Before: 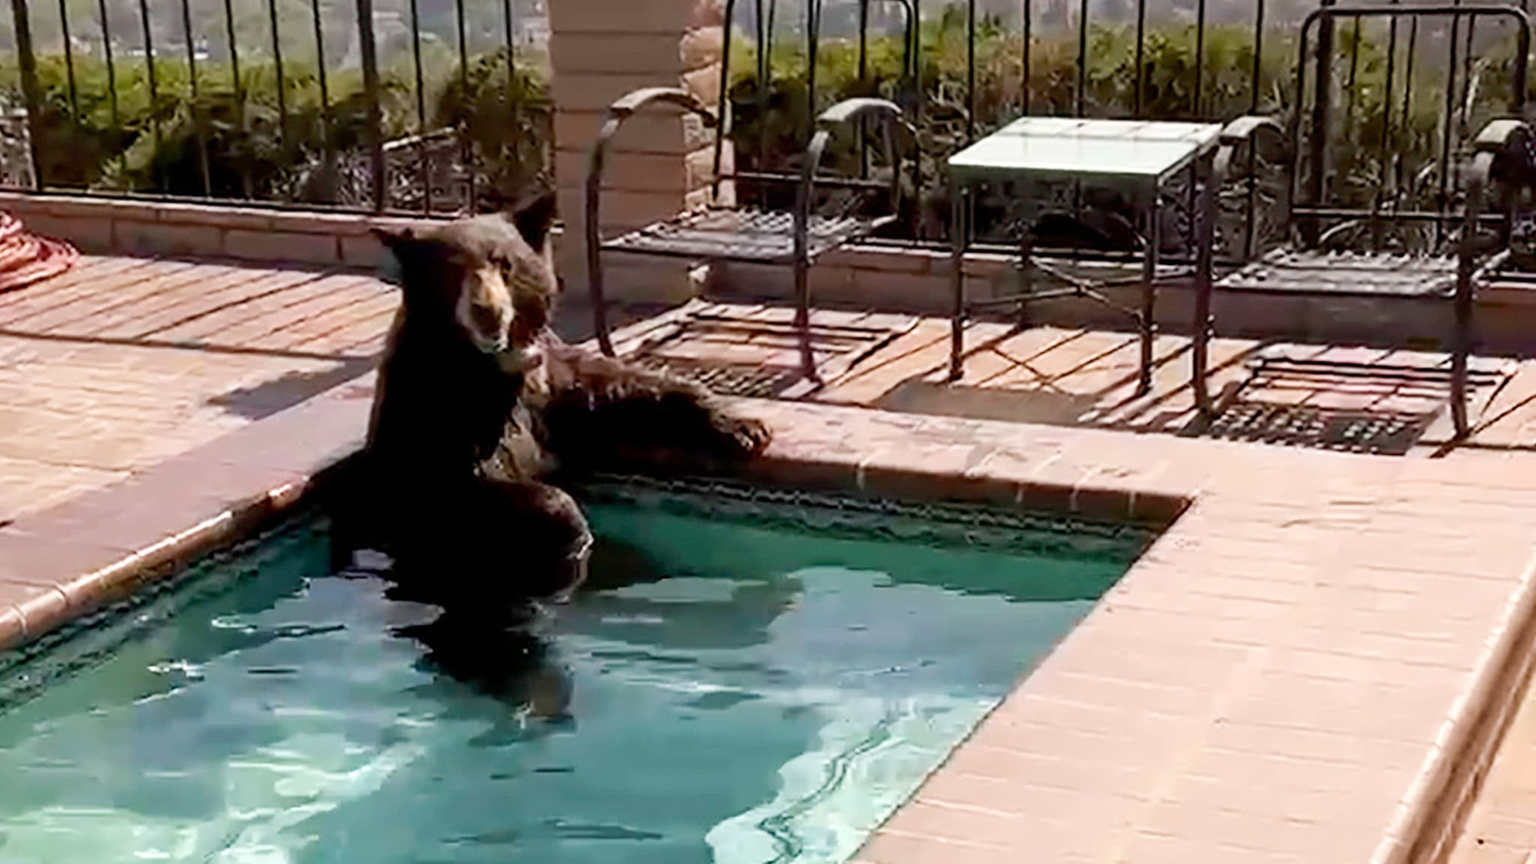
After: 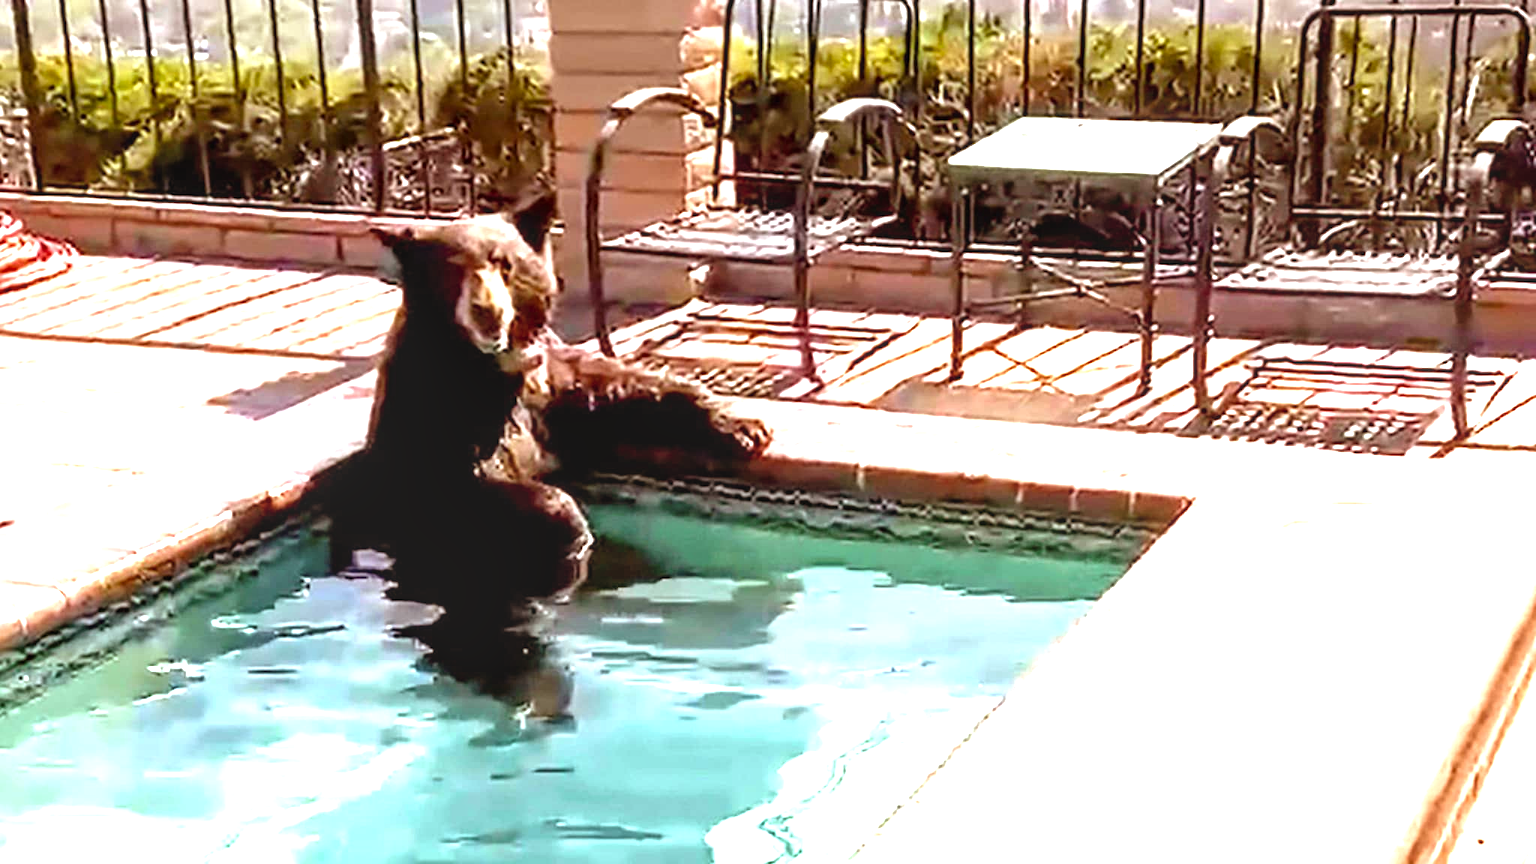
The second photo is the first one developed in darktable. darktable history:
rgb levels: mode RGB, independent channels, levels [[0, 0.5, 1], [0, 0.521, 1], [0, 0.536, 1]]
local contrast: on, module defaults
exposure: black level correction 0, exposure 1.675 EV, compensate exposure bias true, compensate highlight preservation false
